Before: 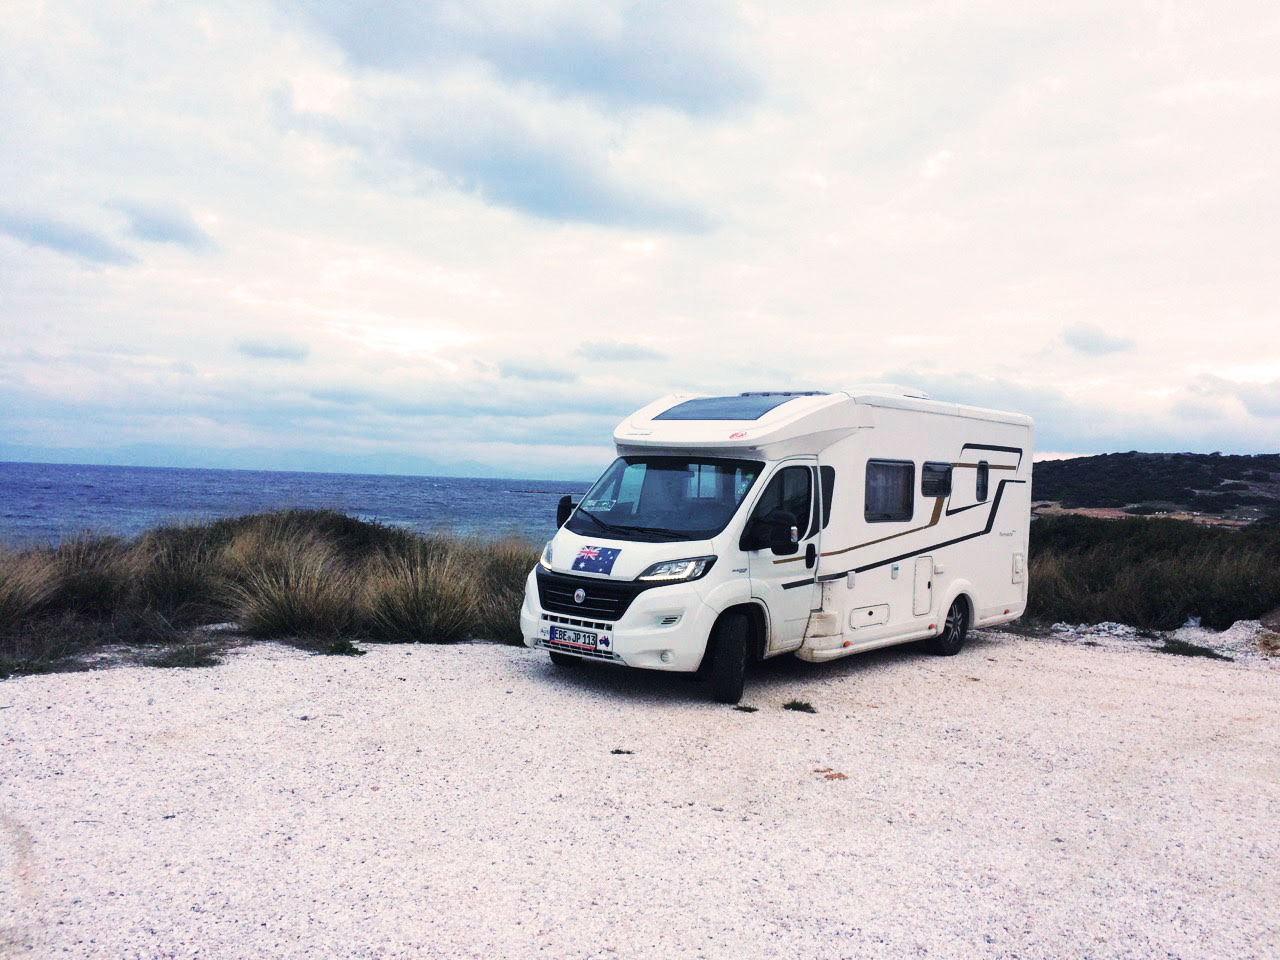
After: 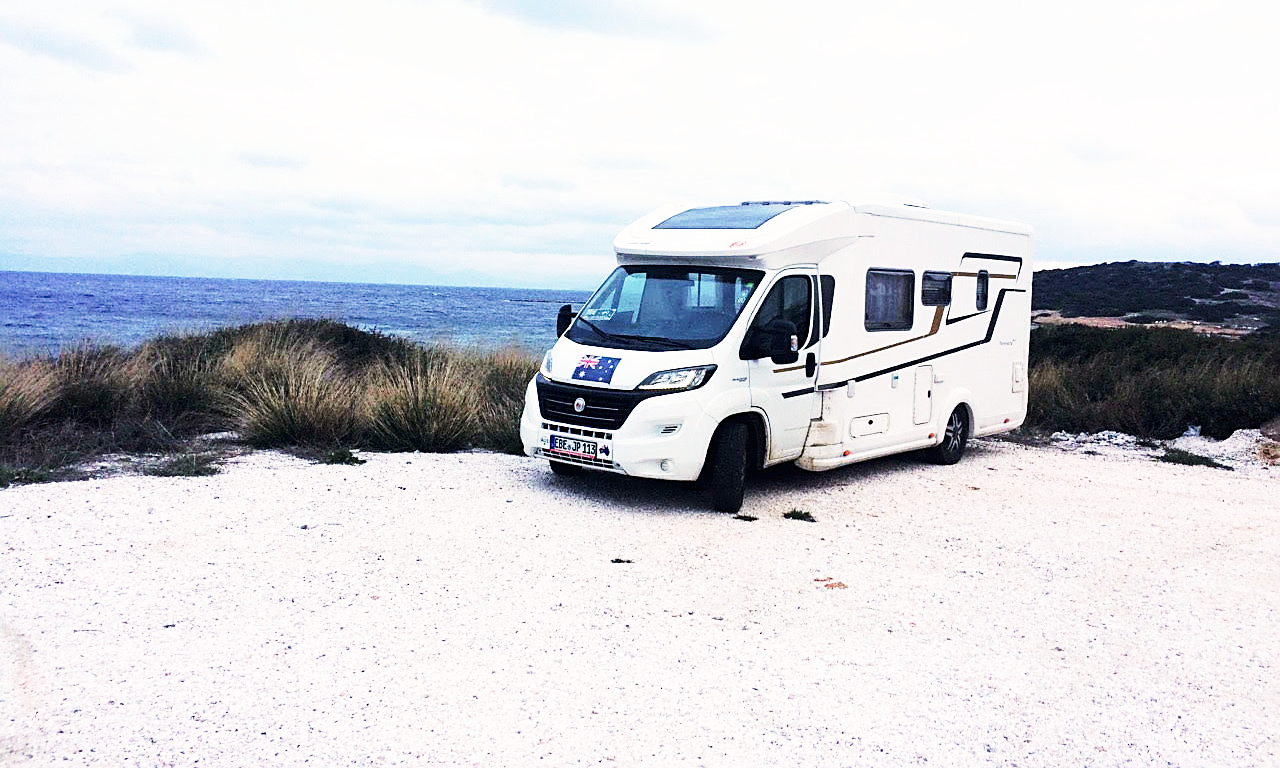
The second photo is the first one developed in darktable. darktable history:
crop and rotate: top 19.916%
base curve: curves: ch0 [(0, 0) (0.005, 0.002) (0.15, 0.3) (0.4, 0.7) (0.75, 0.95) (1, 1)], preserve colors none
sharpen: on, module defaults
